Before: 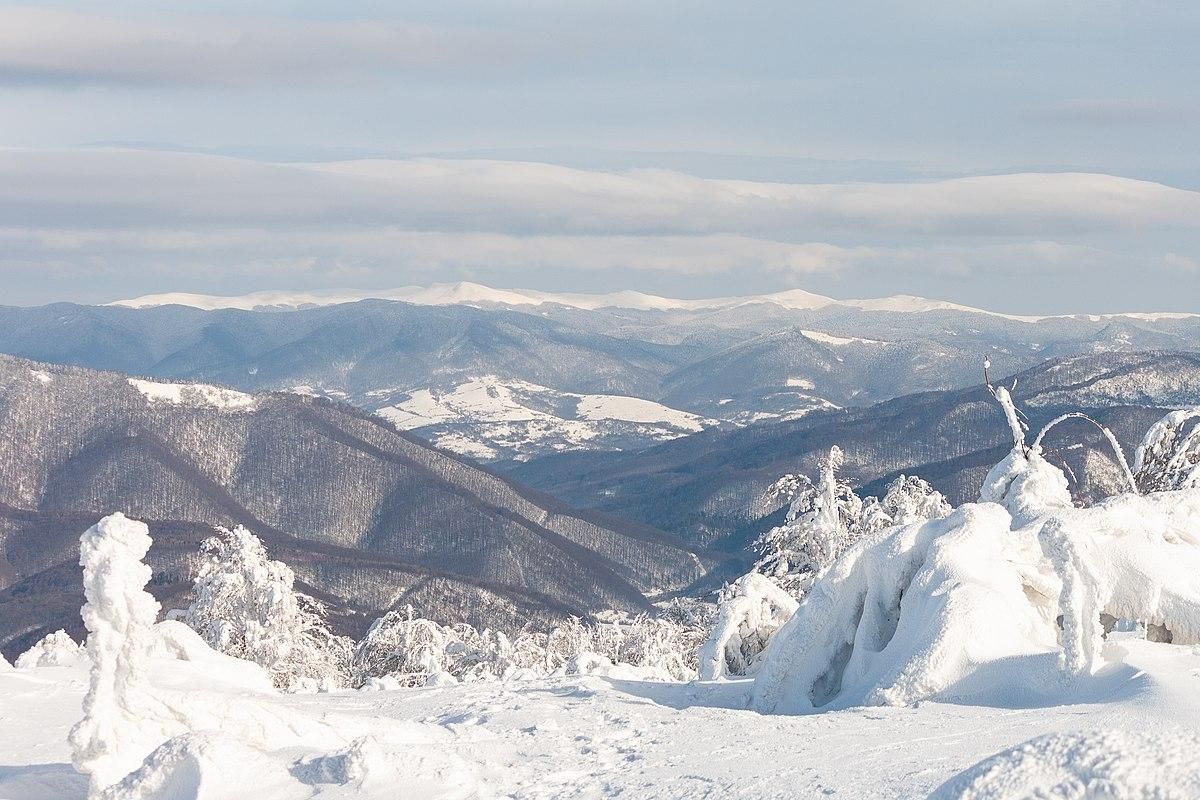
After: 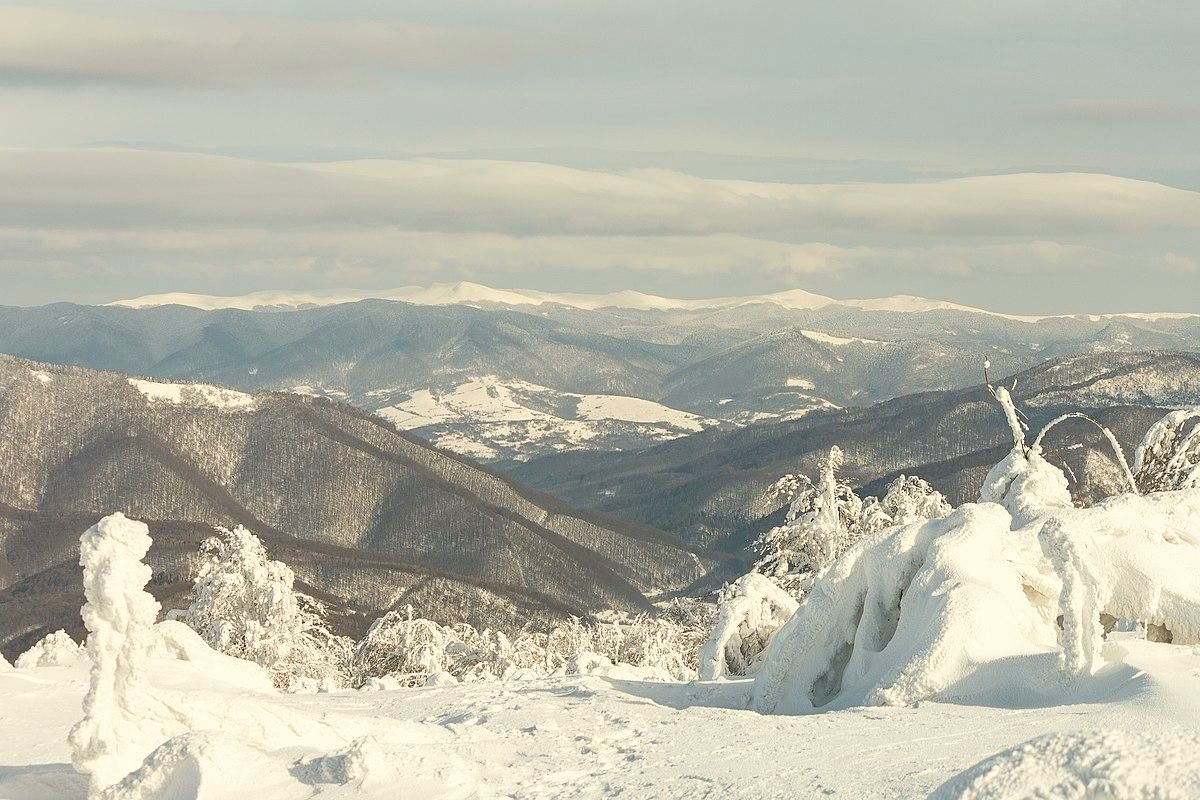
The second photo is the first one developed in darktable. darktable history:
color correction: highlights a* -1.47, highlights b* 10.1, shadows a* 0.591, shadows b* 18.7
